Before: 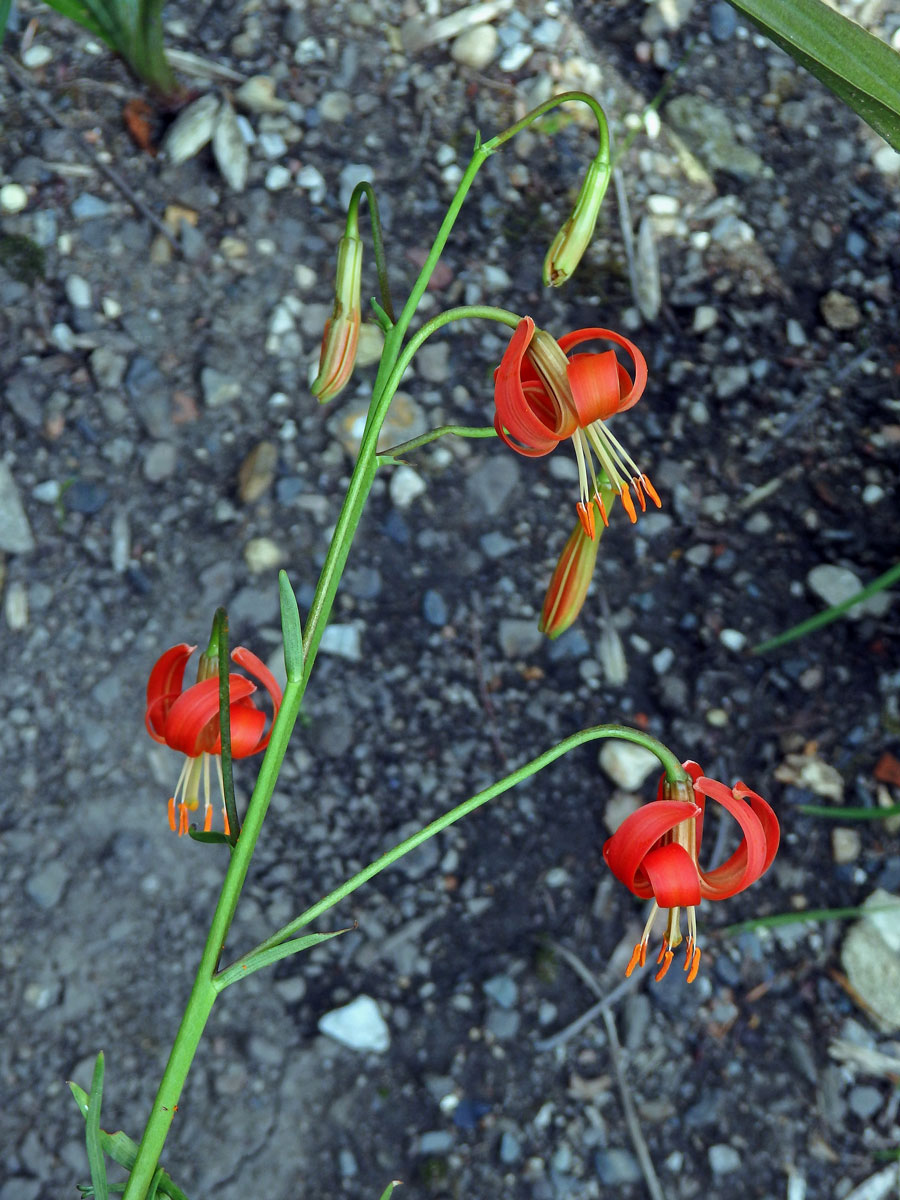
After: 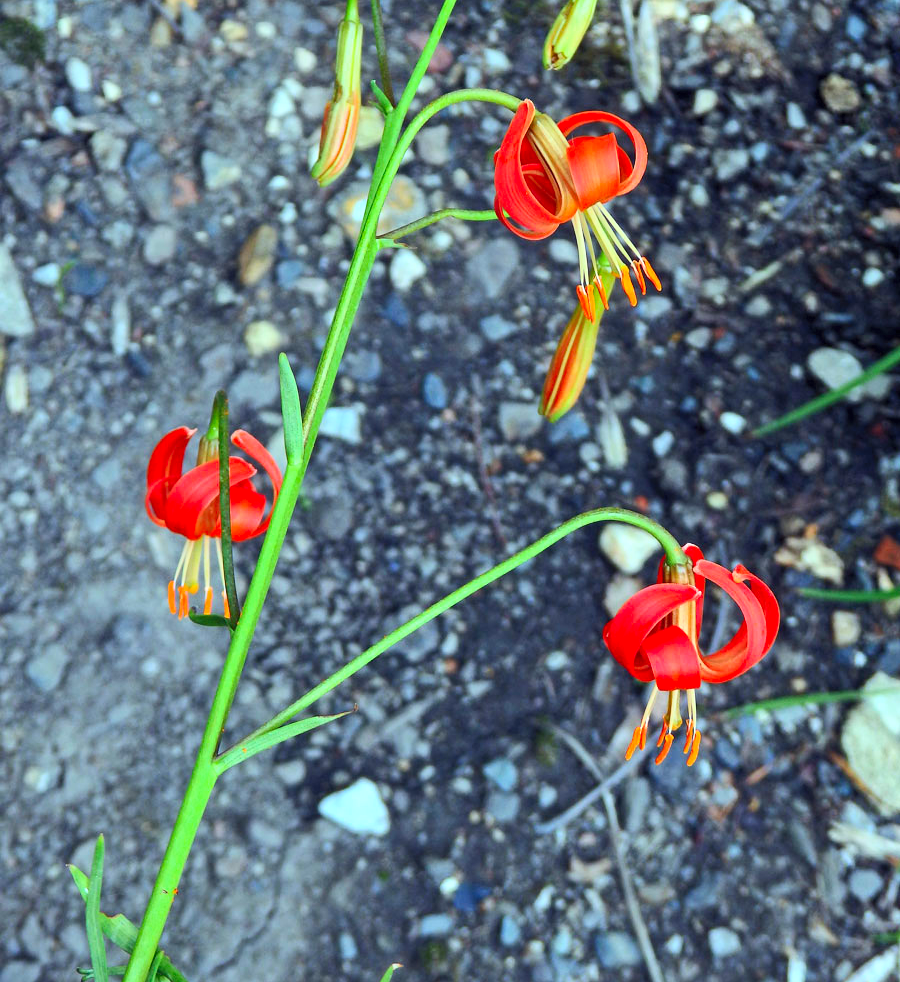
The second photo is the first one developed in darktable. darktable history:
contrast brightness saturation: contrast 0.235, brightness 0.247, saturation 0.39
exposure: exposure 0.2 EV, compensate exposure bias true, compensate highlight preservation false
crop and rotate: top 18.151%
